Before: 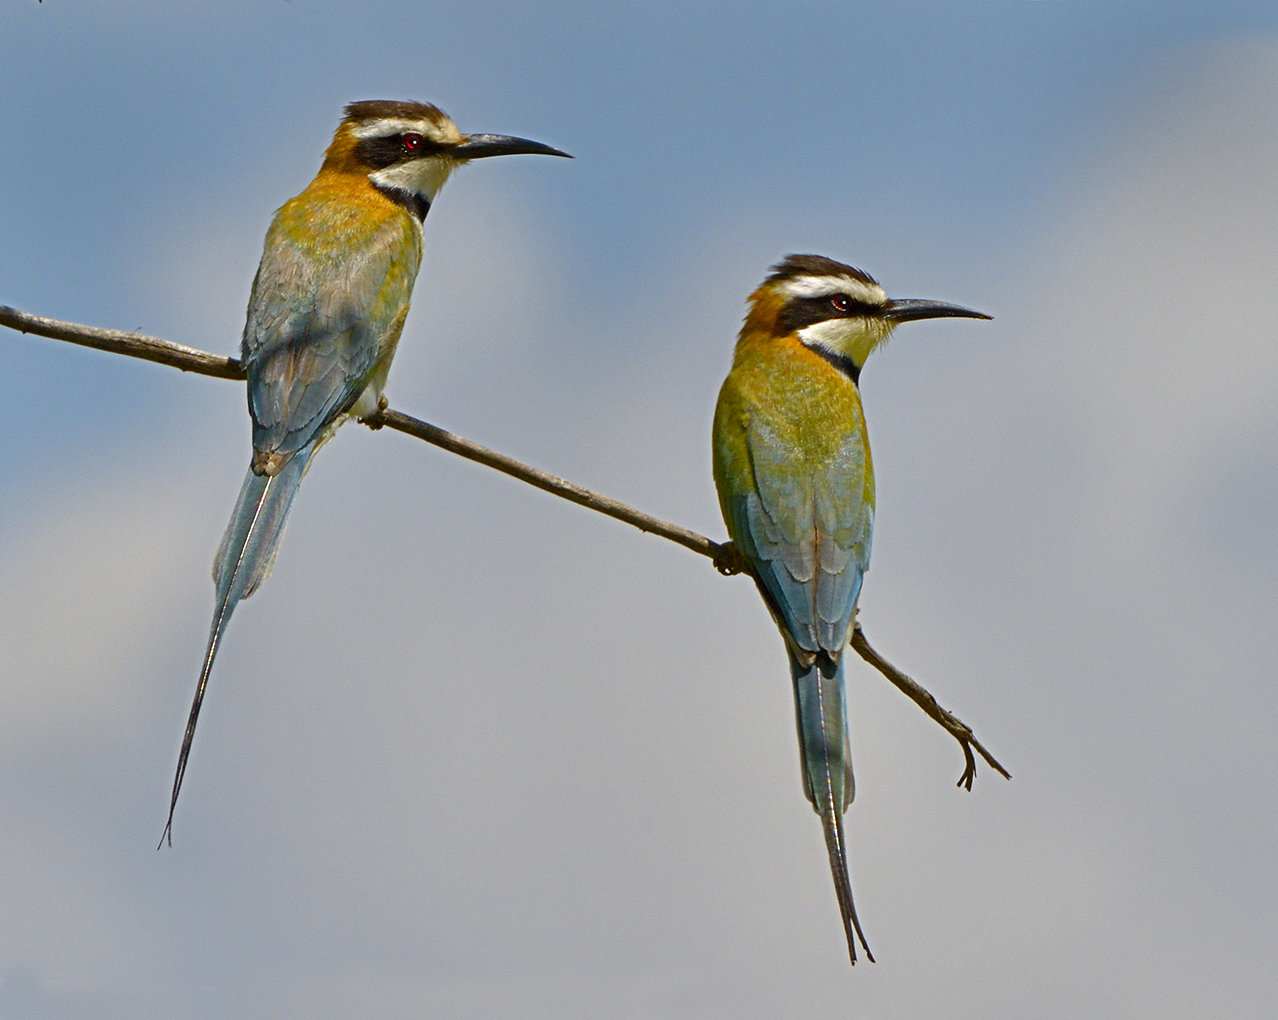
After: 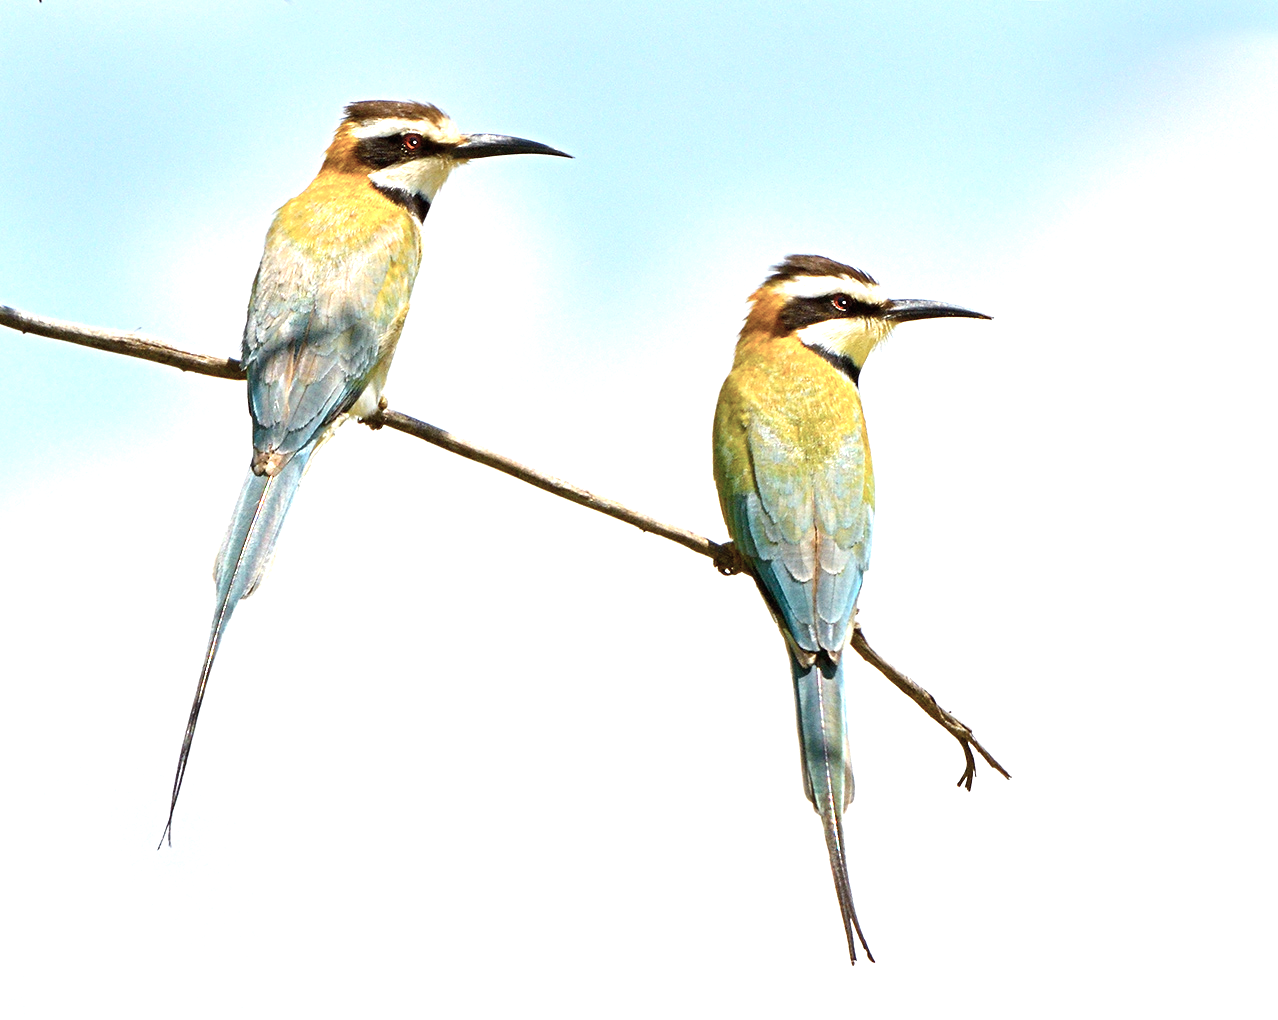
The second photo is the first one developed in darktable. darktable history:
exposure: black level correction 0, exposure 1.7 EV, compensate exposure bias true, compensate highlight preservation false
tone curve: color space Lab, linked channels, preserve colors none
contrast brightness saturation: contrast 0.1, saturation -0.36
